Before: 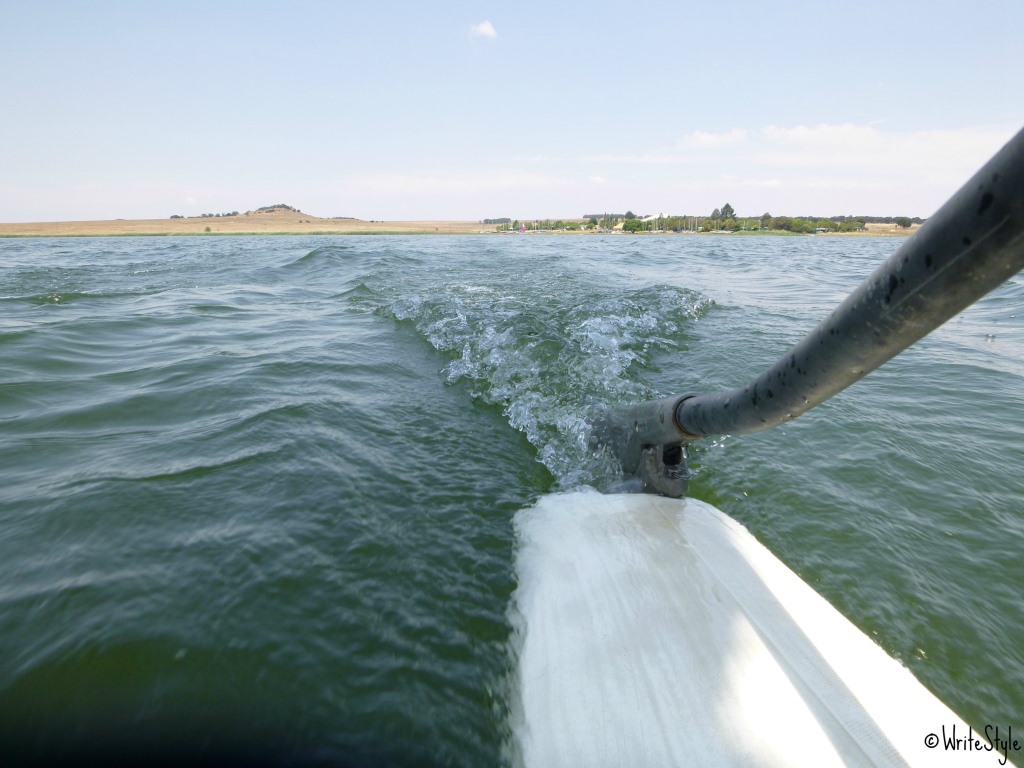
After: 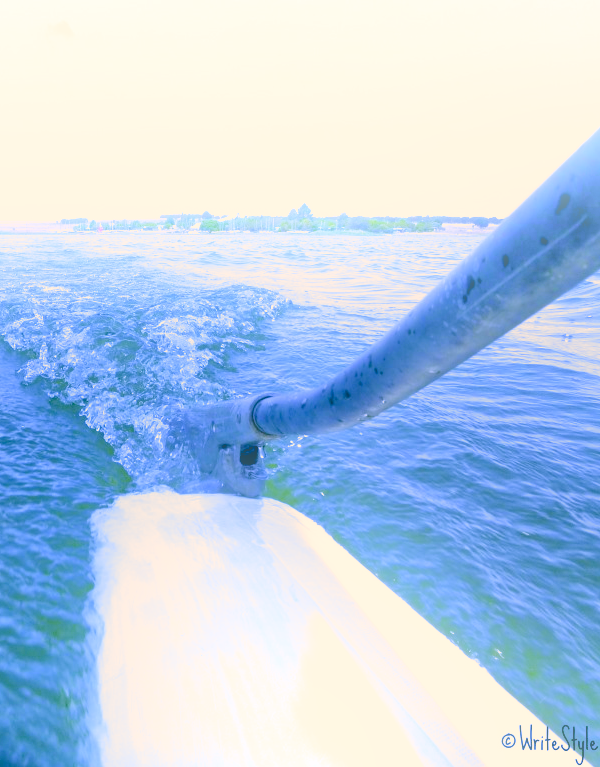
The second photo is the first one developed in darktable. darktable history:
crop: left 41.402%
color correction: highlights a* 10.32, highlights b* 14.66, shadows a* -9.59, shadows b* -15.02
filmic rgb: black relative exposure -8.2 EV, white relative exposure 2.2 EV, threshold 3 EV, hardness 7.11, latitude 75%, contrast 1.325, highlights saturation mix -2%, shadows ↔ highlights balance 30%, preserve chrominance no, color science v5 (2021), contrast in shadows safe, contrast in highlights safe, enable highlight reconstruction true
white balance: red 0.766, blue 1.537
tone equalizer: -7 EV 0.15 EV, -6 EV 0.6 EV, -5 EV 1.15 EV, -4 EV 1.33 EV, -3 EV 1.15 EV, -2 EV 0.6 EV, -1 EV 0.15 EV, mask exposure compensation -0.5 EV
fill light: on, module defaults
bloom: threshold 82.5%, strength 16.25%
